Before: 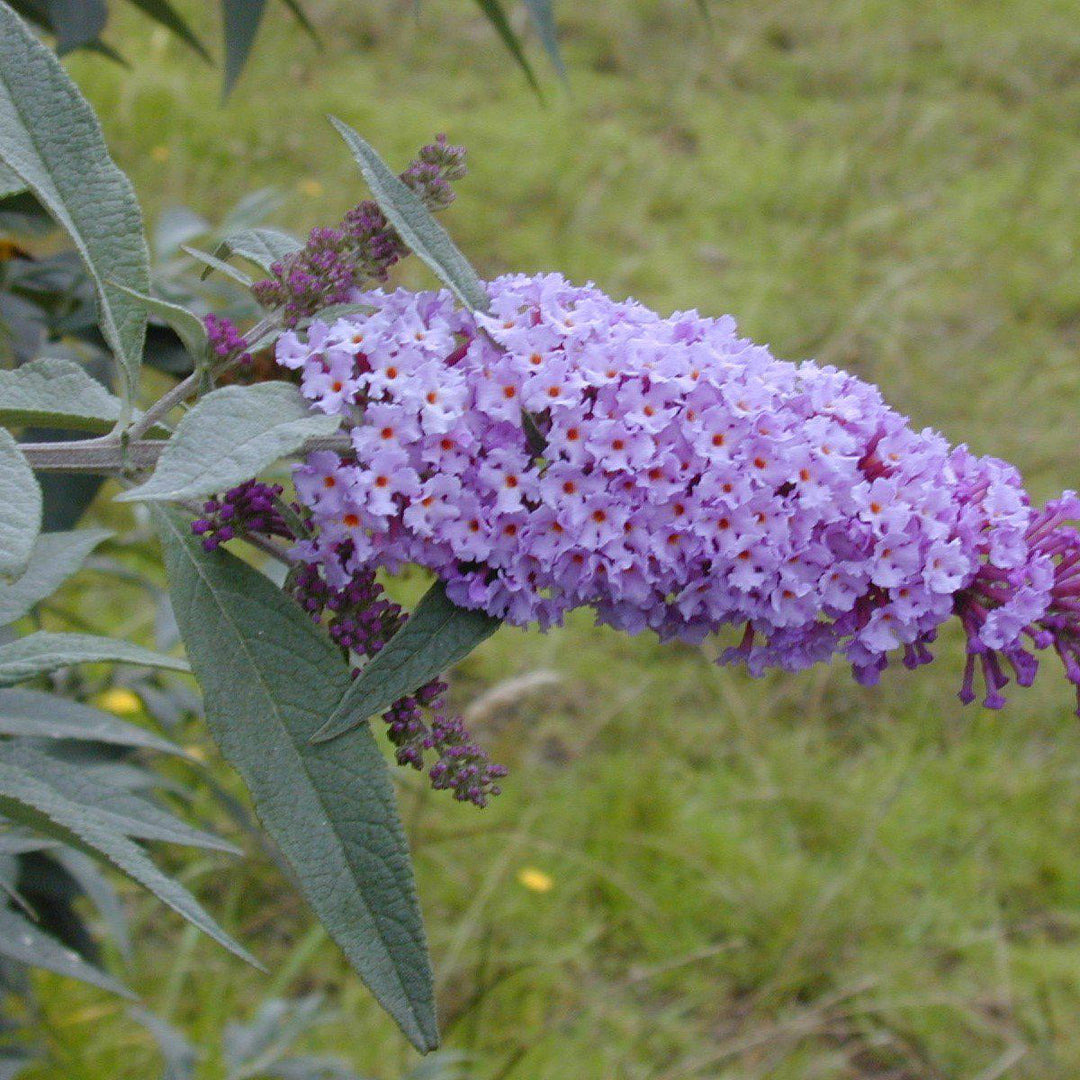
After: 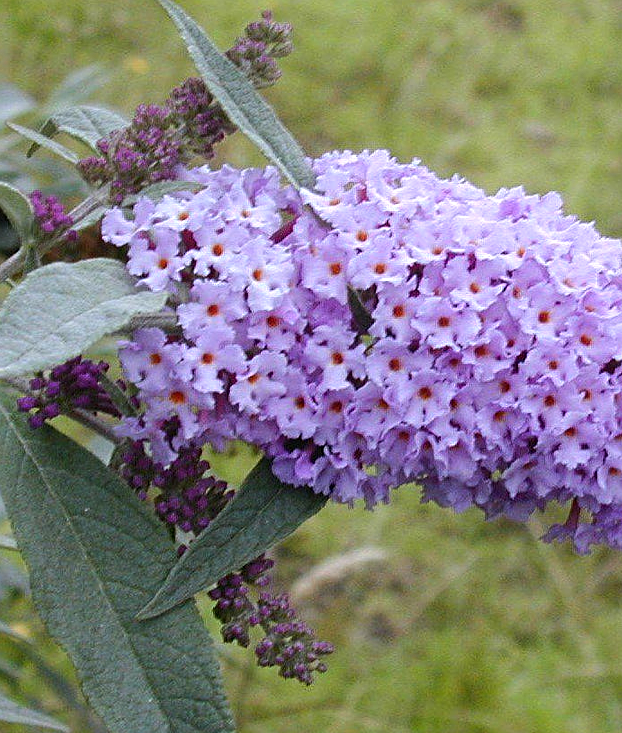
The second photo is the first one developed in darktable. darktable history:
crop: left 16.183%, top 11.425%, right 26.182%, bottom 20.626%
sharpen: amount 0.46
tone equalizer: -8 EV -0.424 EV, -7 EV -0.406 EV, -6 EV -0.35 EV, -5 EV -0.261 EV, -3 EV 0.22 EV, -2 EV 0.323 EV, -1 EV 0.373 EV, +0 EV 0.447 EV, edges refinement/feathering 500, mask exposure compensation -1.57 EV, preserve details no
